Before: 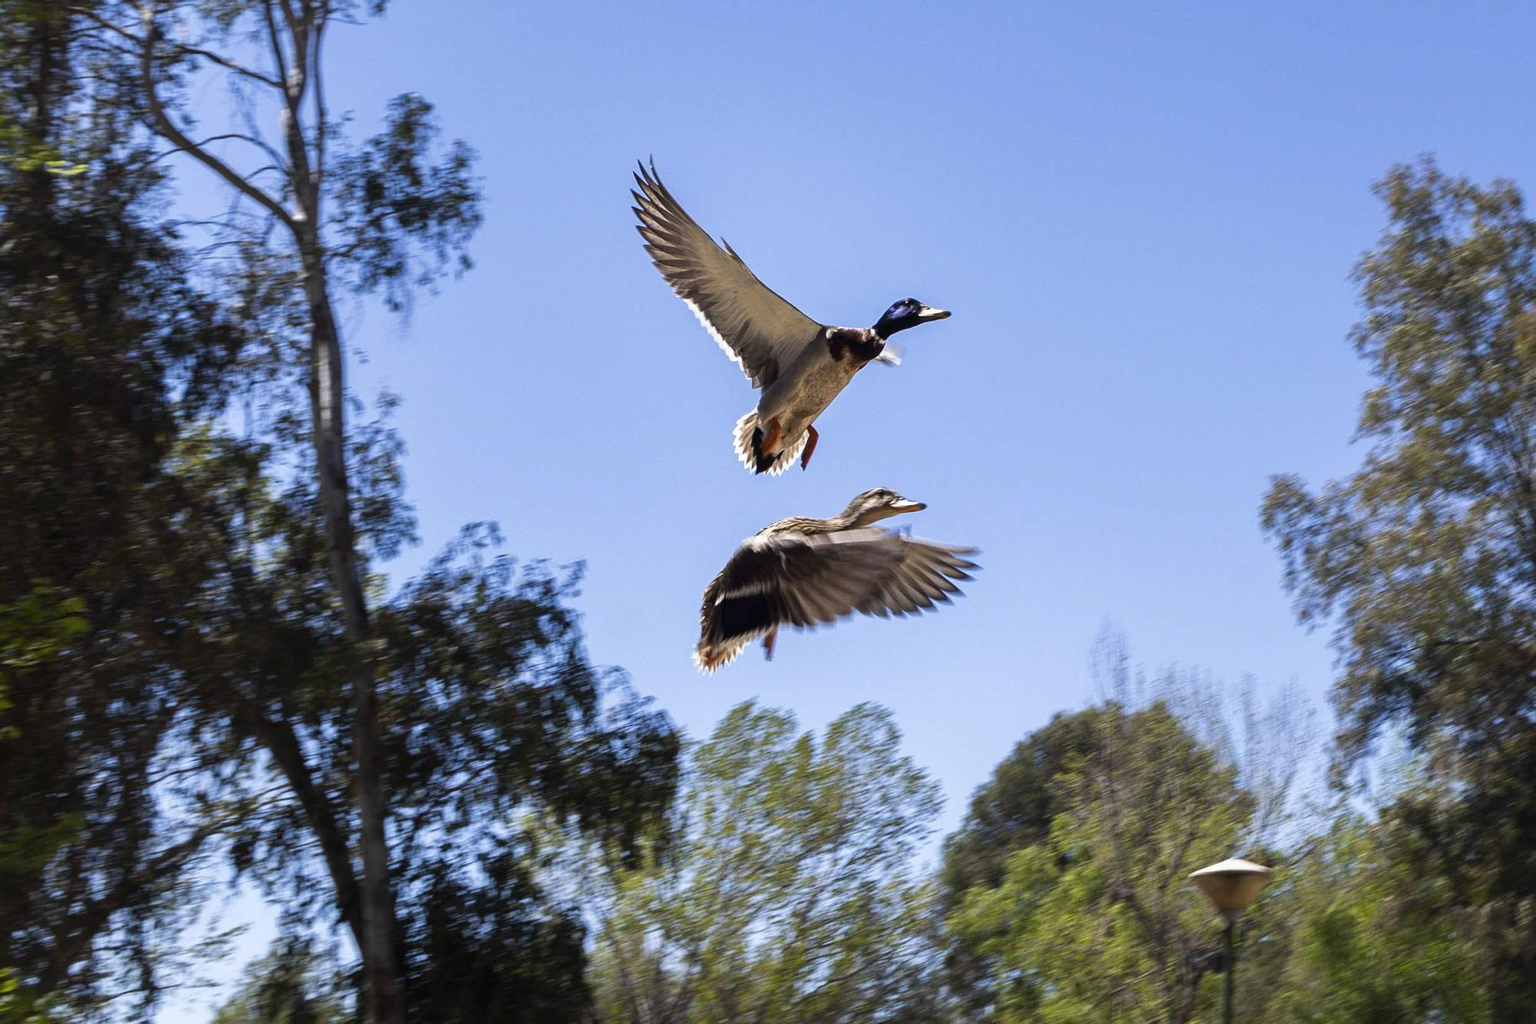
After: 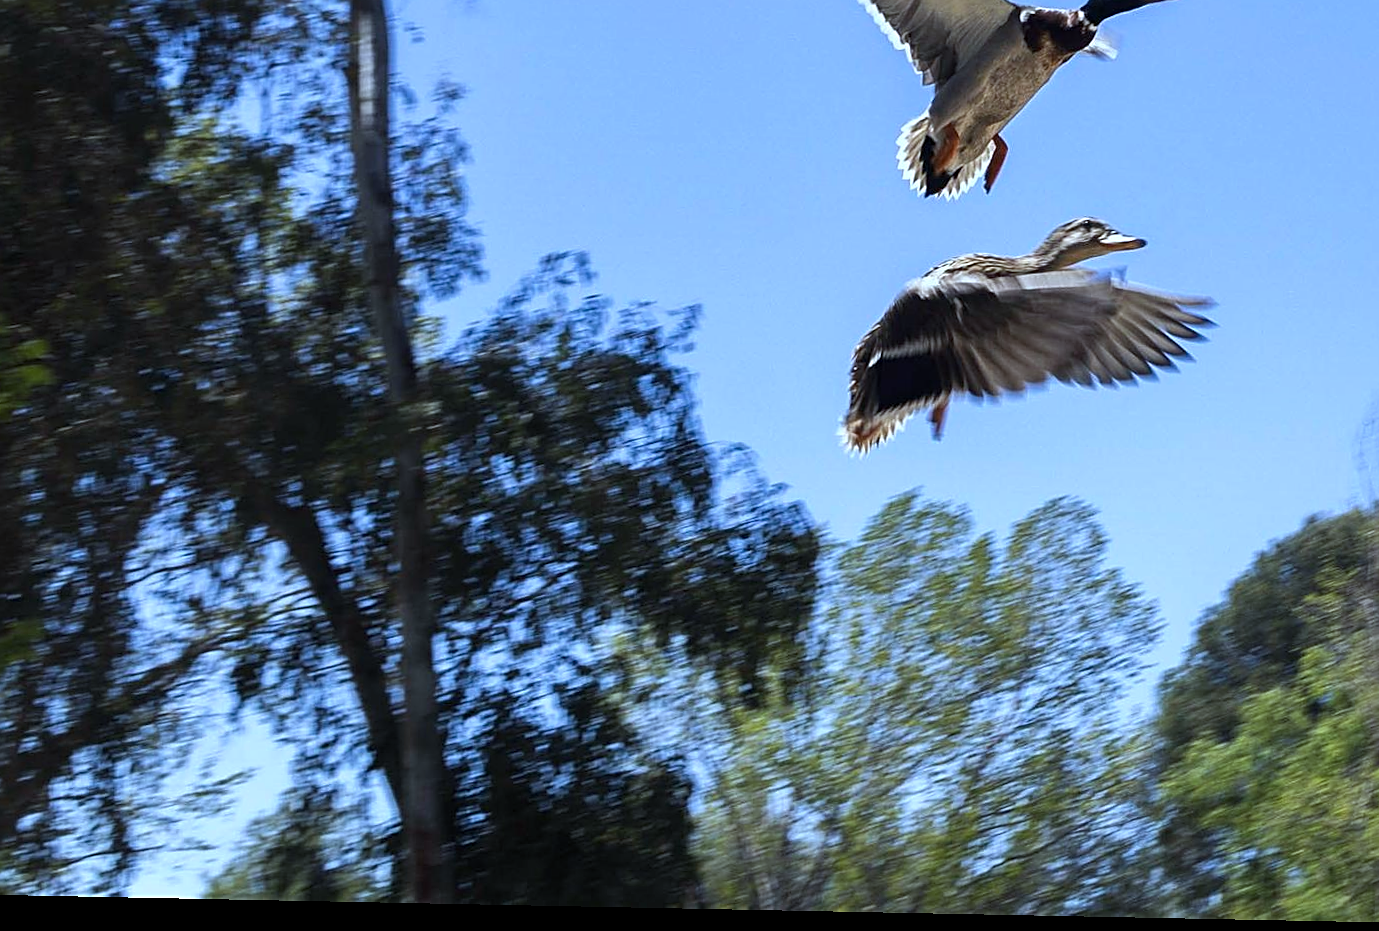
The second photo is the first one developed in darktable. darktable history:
color calibration: illuminant Planckian (black body), x 0.378, y 0.375, temperature 4020.49 K
tone equalizer: edges refinement/feathering 500, mask exposure compensation -1.57 EV, preserve details no
sharpen: amount 0.575
crop and rotate: angle -1.14°, left 3.644%, top 32.111%, right 28.278%
